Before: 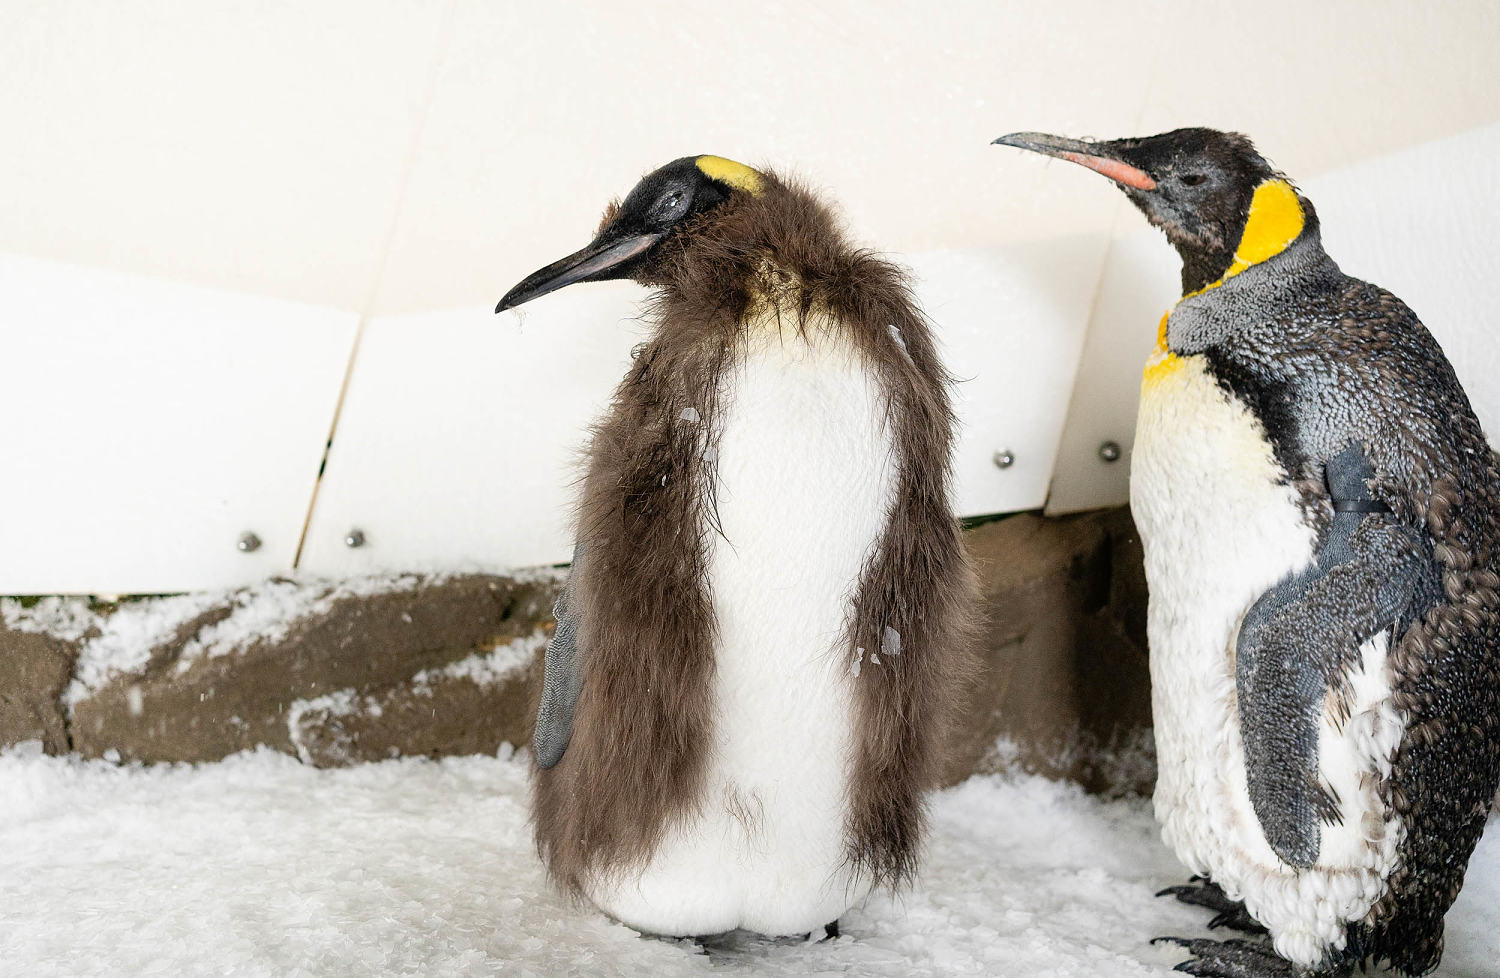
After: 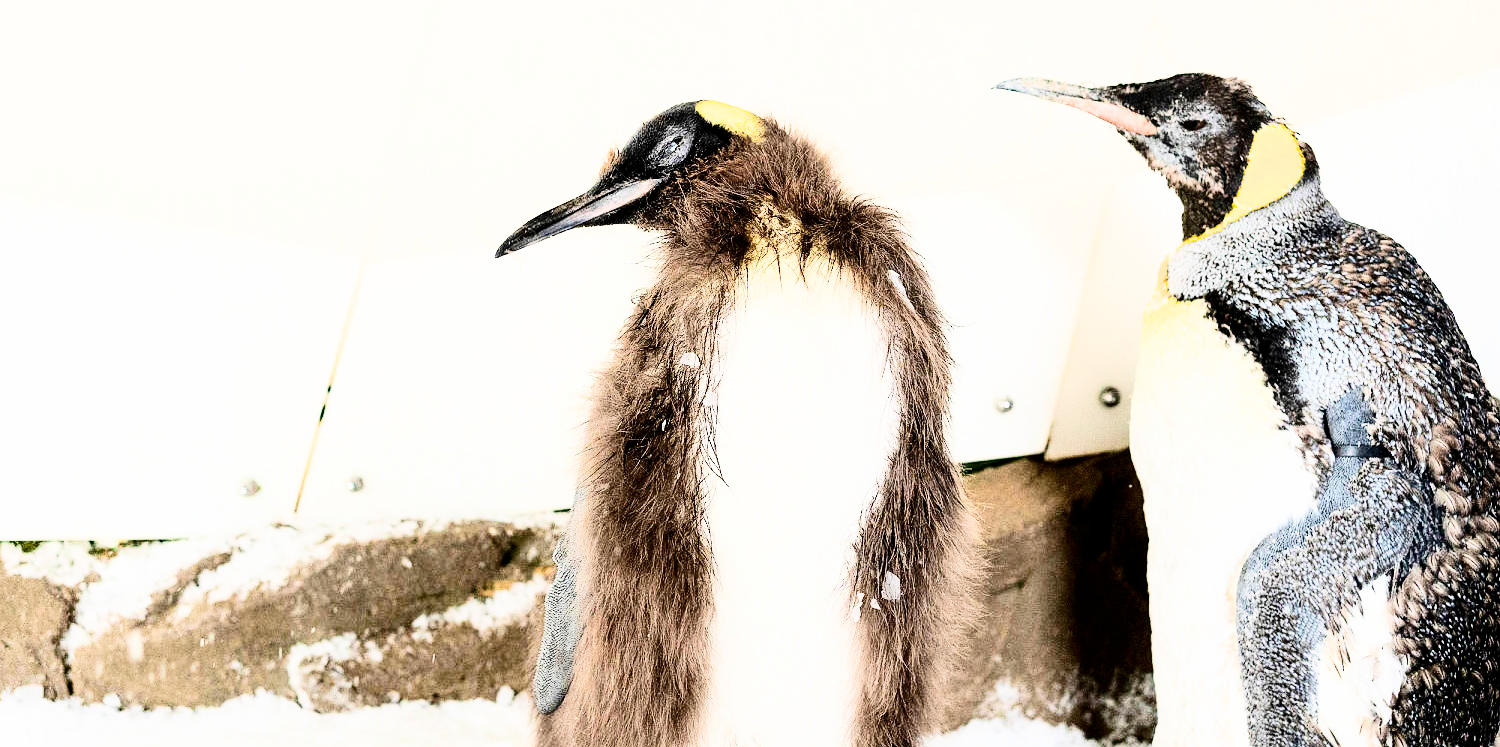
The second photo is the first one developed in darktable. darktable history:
contrast brightness saturation: contrast 0.323, brightness -0.071, saturation 0.174
exposure: black level correction 0, exposure 1.195 EV, compensate exposure bias true, compensate highlight preservation false
crop: top 5.688%, bottom 17.839%
filmic rgb: black relative exposure -7.65 EV, white relative exposure 4.56 EV, hardness 3.61, contrast 1.244
tone equalizer: -8 EV -0.39 EV, -7 EV -0.383 EV, -6 EV -0.34 EV, -5 EV -0.24 EV, -3 EV 0.243 EV, -2 EV 0.332 EV, -1 EV 0.376 EV, +0 EV 0.395 EV
